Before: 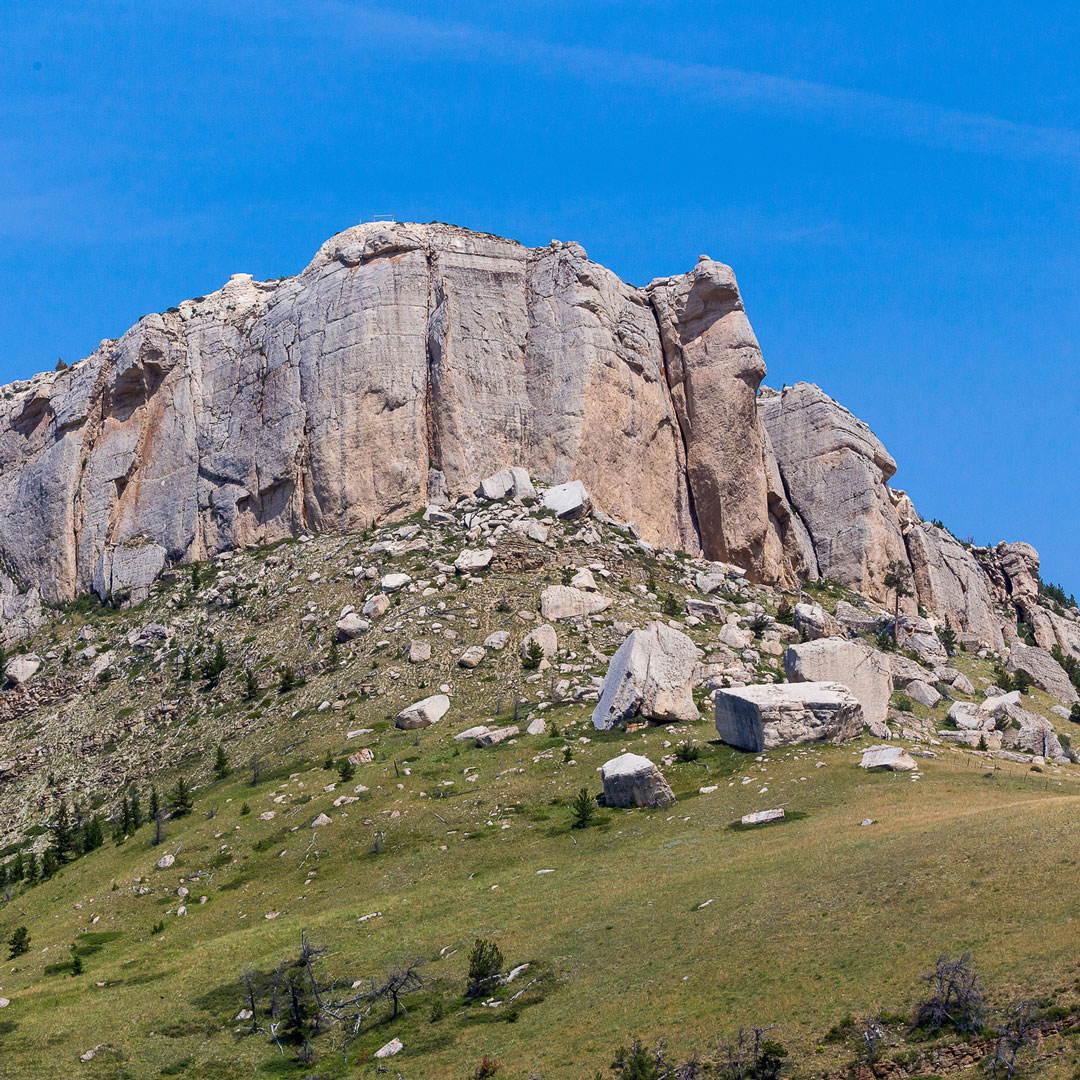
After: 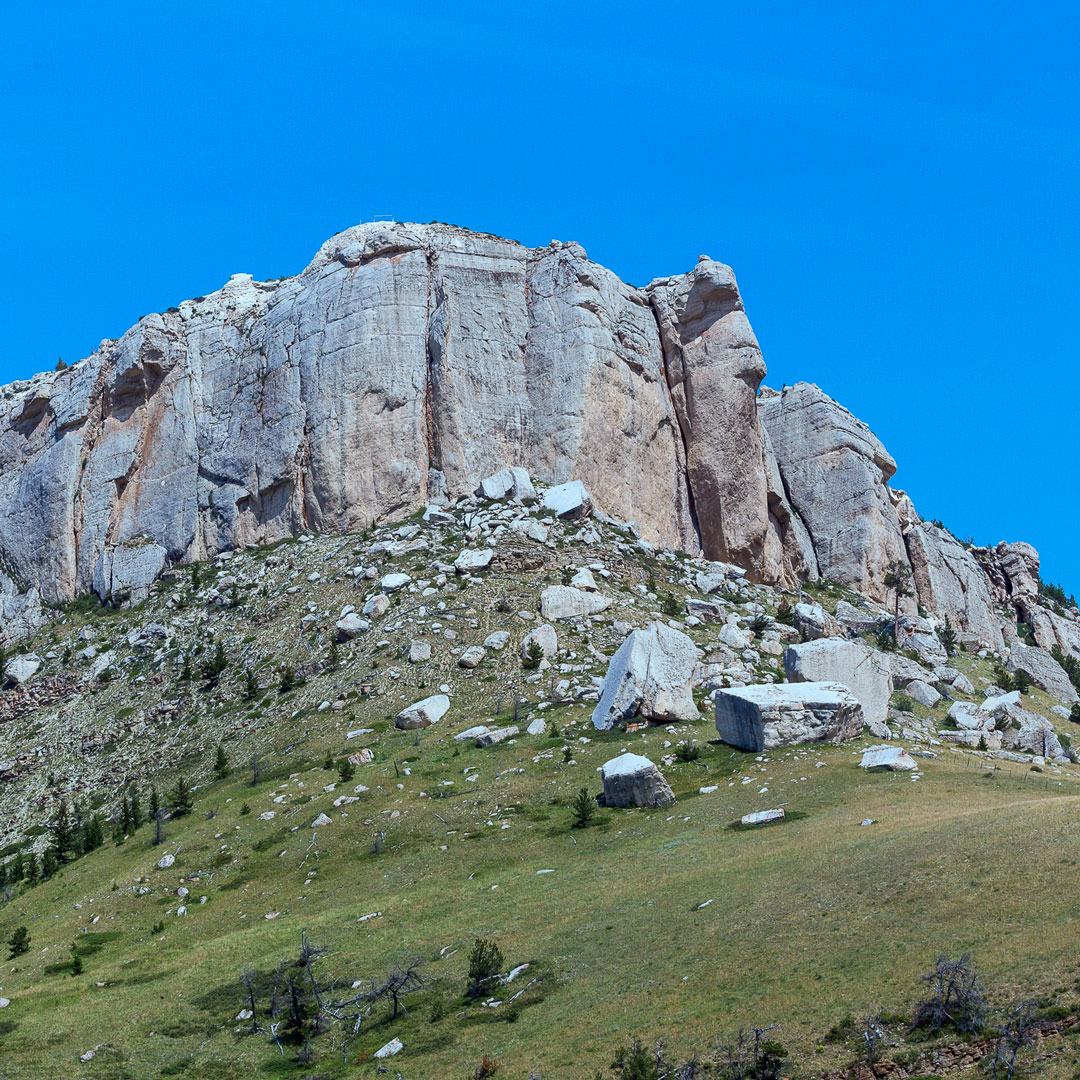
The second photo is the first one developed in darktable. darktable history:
color correction: highlights a* -11.43, highlights b* -15.6
